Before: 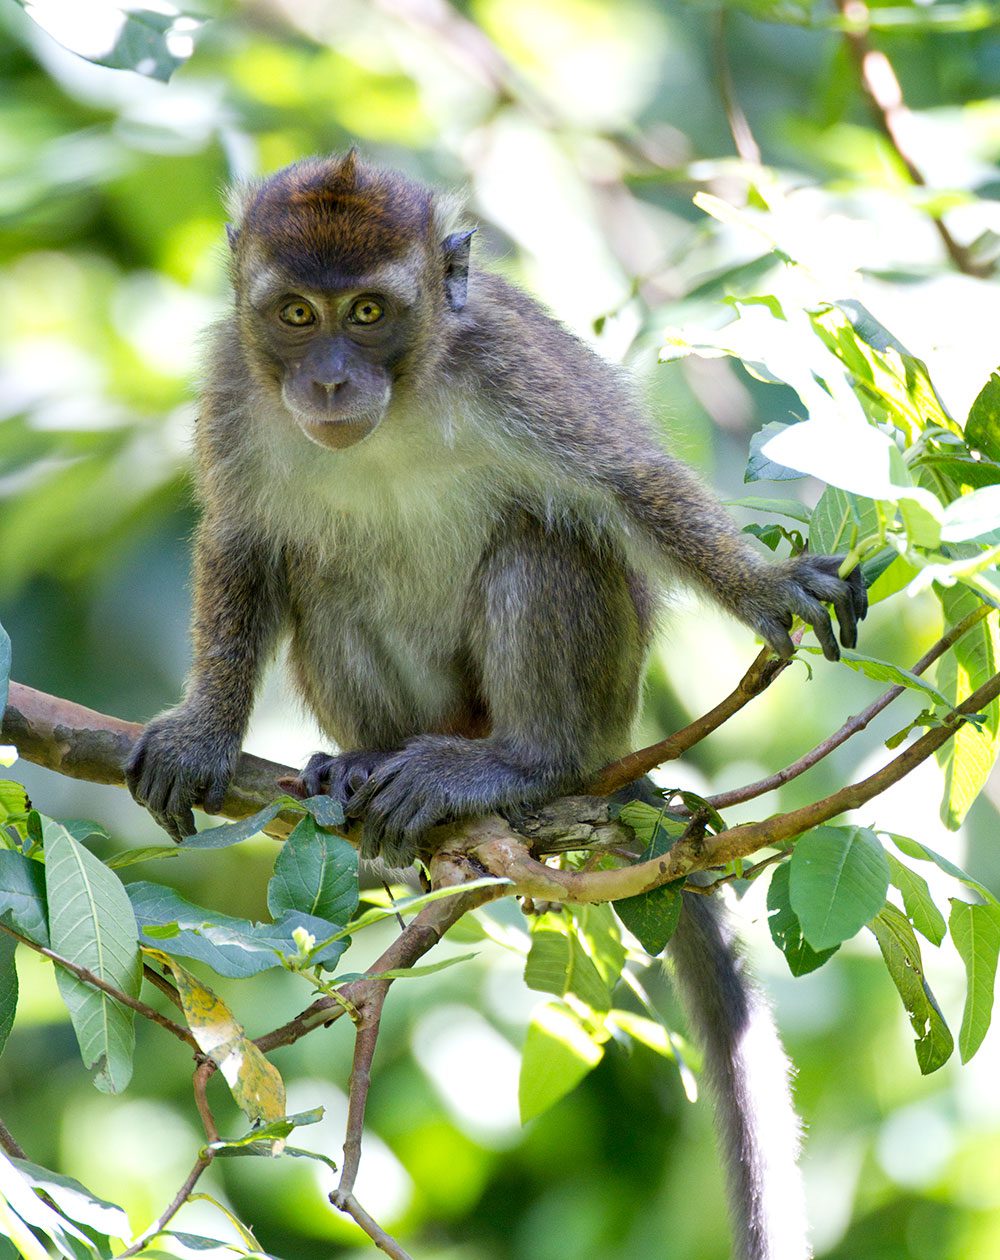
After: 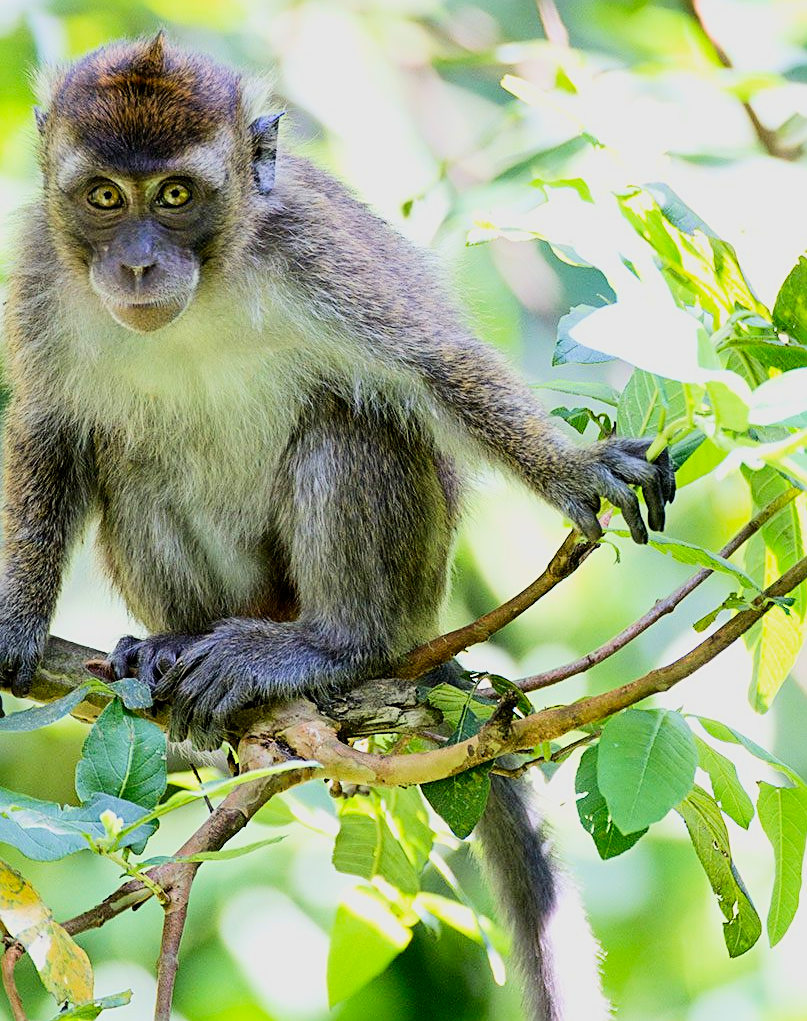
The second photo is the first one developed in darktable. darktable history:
crop: left 19.232%, top 9.33%, right 0%, bottom 9.625%
filmic rgb: black relative exposure -7.22 EV, white relative exposure 5.39 EV, hardness 3.03, color science v6 (2022)
exposure: exposure 0.602 EV, compensate highlight preservation false
contrast brightness saturation: contrast 0.147, brightness -0.007, saturation 0.096
sharpen: on, module defaults
